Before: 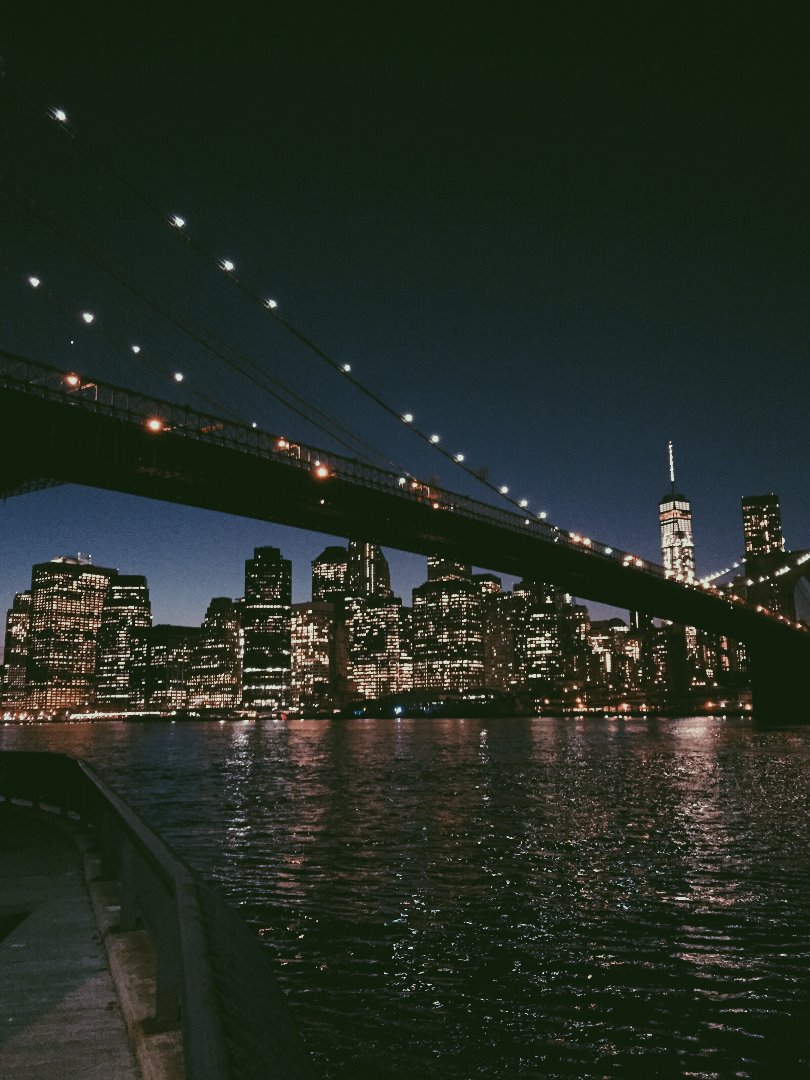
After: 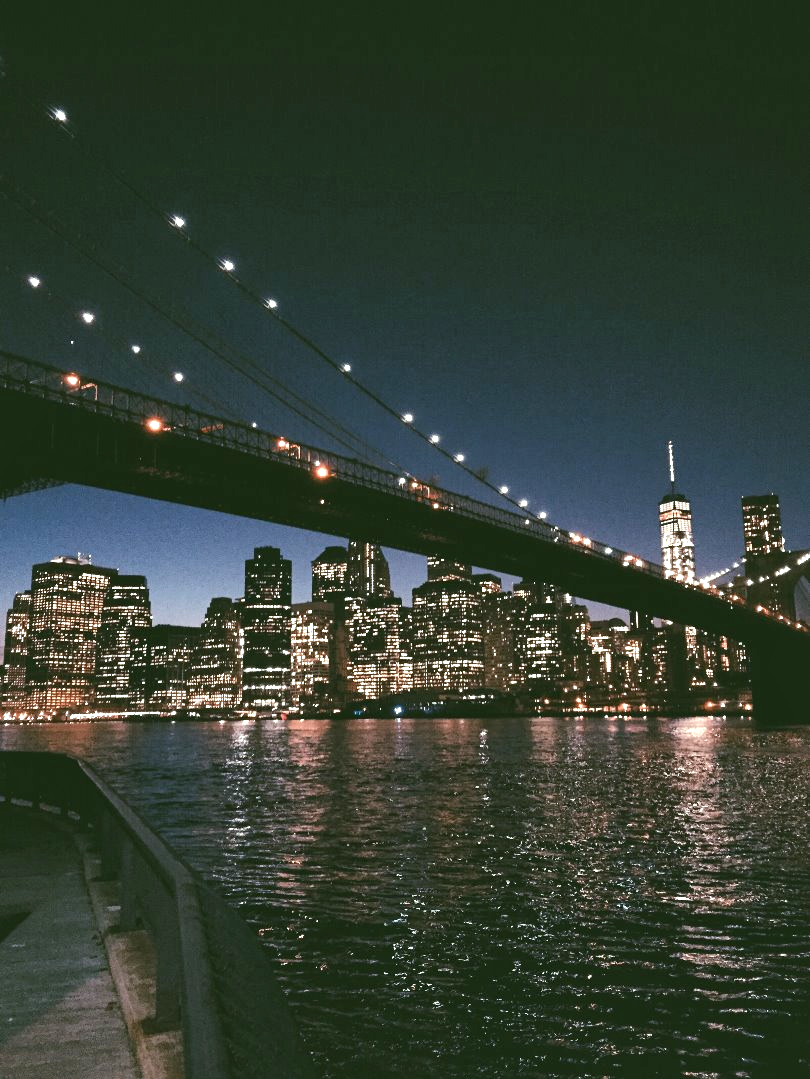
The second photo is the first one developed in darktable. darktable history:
exposure: black level correction 0, exposure 1 EV, compensate highlight preservation false
crop: bottom 0.076%
local contrast: mode bilateral grid, contrast 21, coarseness 50, detail 120%, midtone range 0.2
